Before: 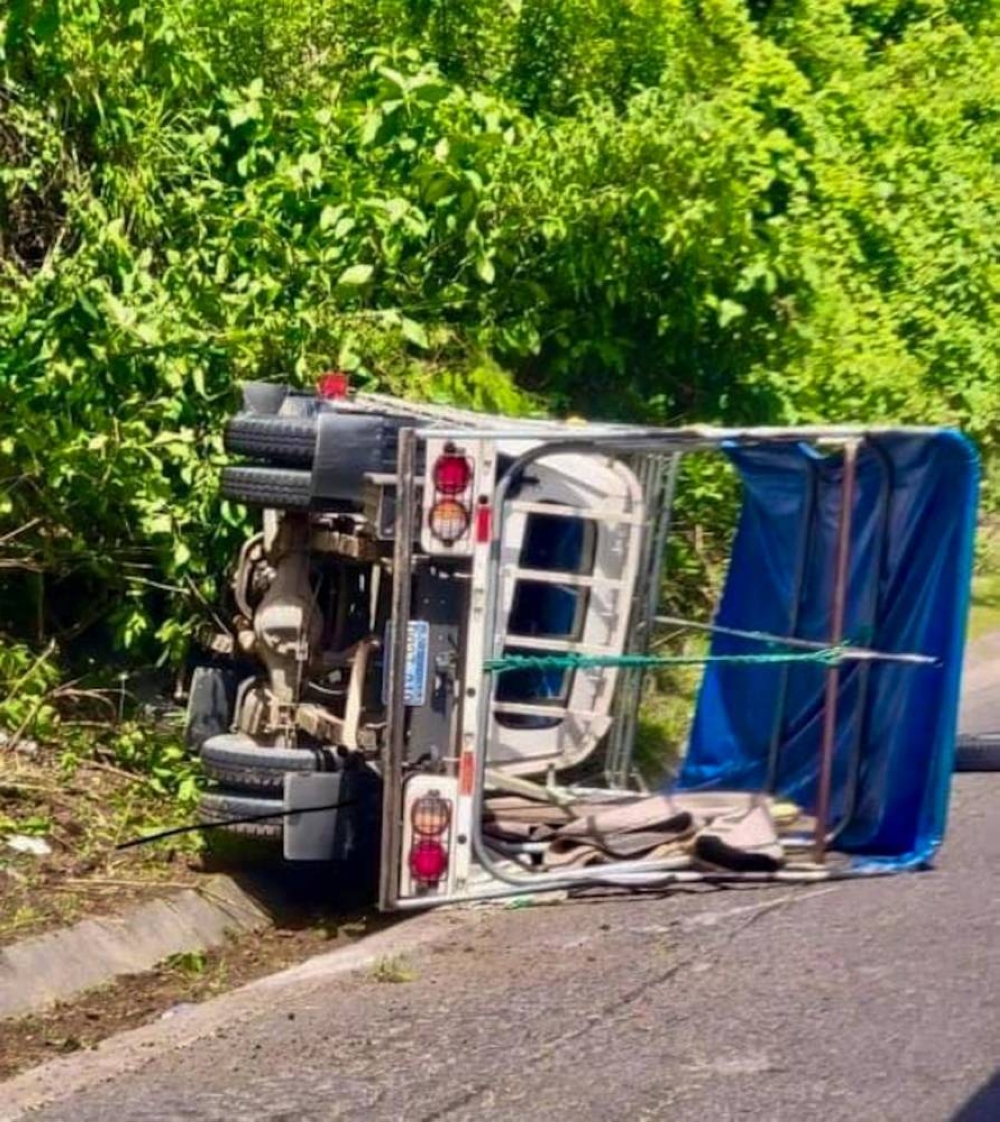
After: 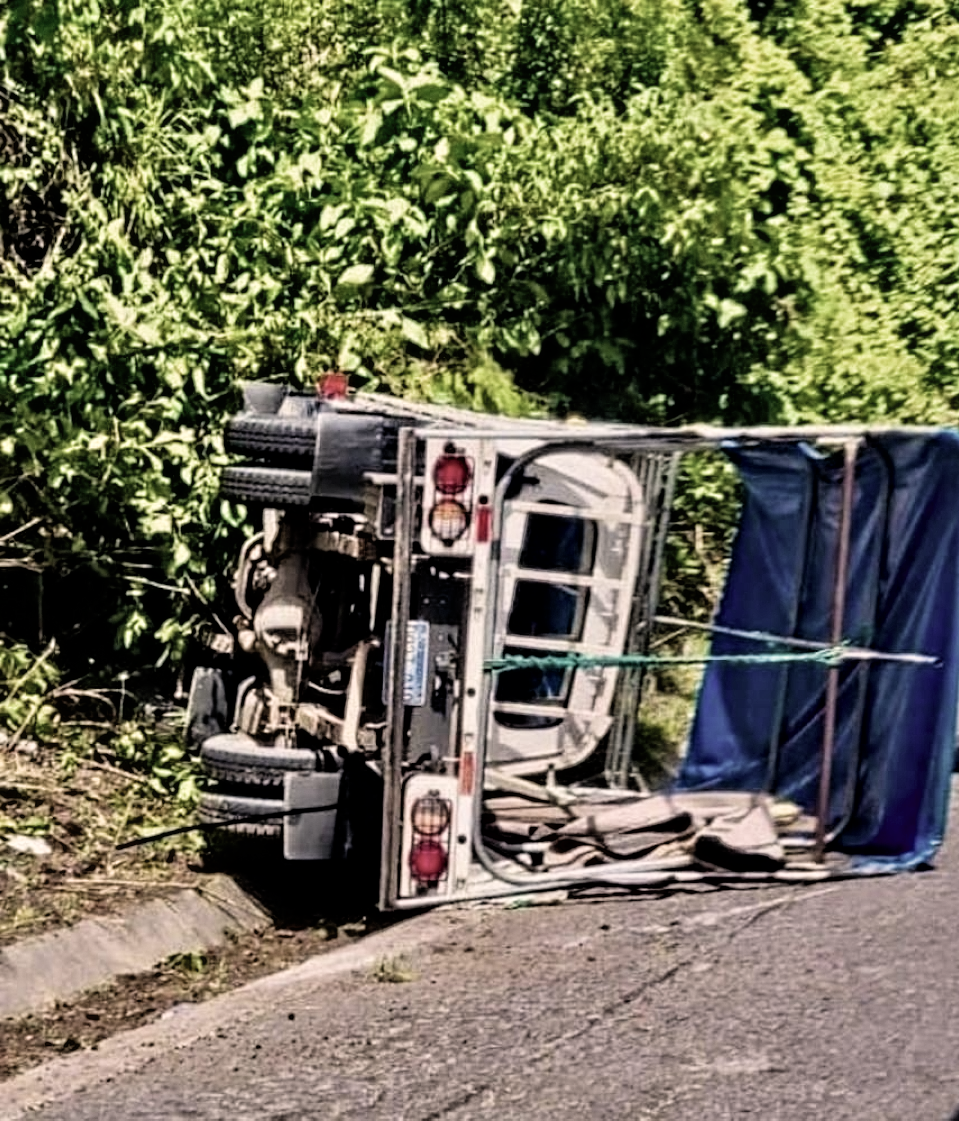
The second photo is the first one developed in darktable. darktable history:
filmic rgb: black relative exposure -8.02 EV, white relative exposure 4.01 EV, hardness 4.19, latitude 49.26%, contrast 1.1, add noise in highlights 0, color science v3 (2019), use custom middle-gray values true, contrast in highlights soft
crop: right 4.066%, bottom 0.02%
contrast equalizer: y [[0.5, 0.542, 0.583, 0.625, 0.667, 0.708], [0.5 ×6], [0.5 ×6], [0 ×6], [0 ×6]]
color correction: highlights a* 5.53, highlights b* 5.25, saturation 0.663
